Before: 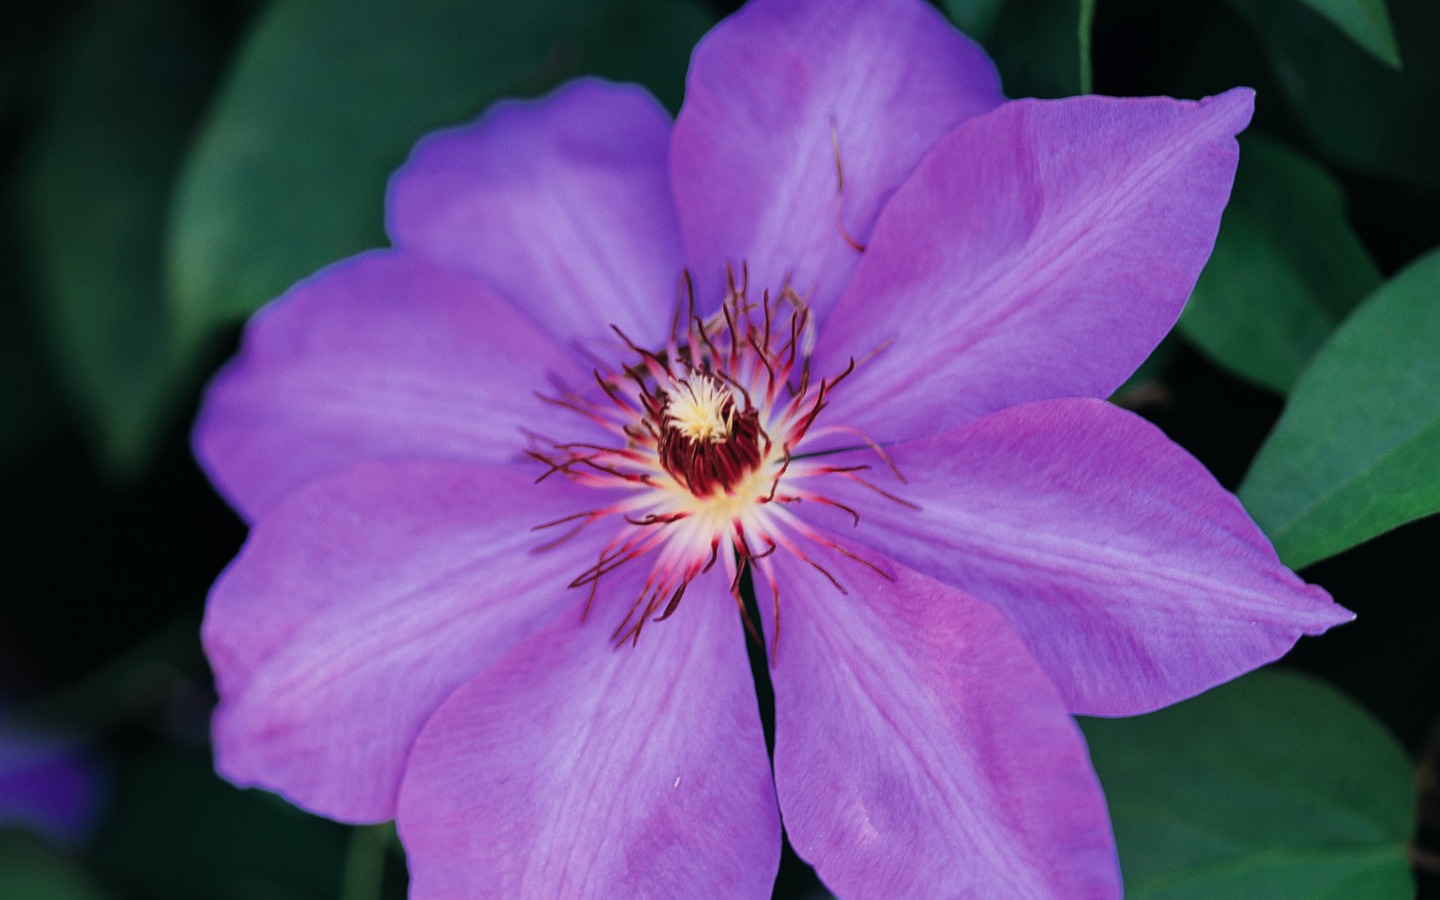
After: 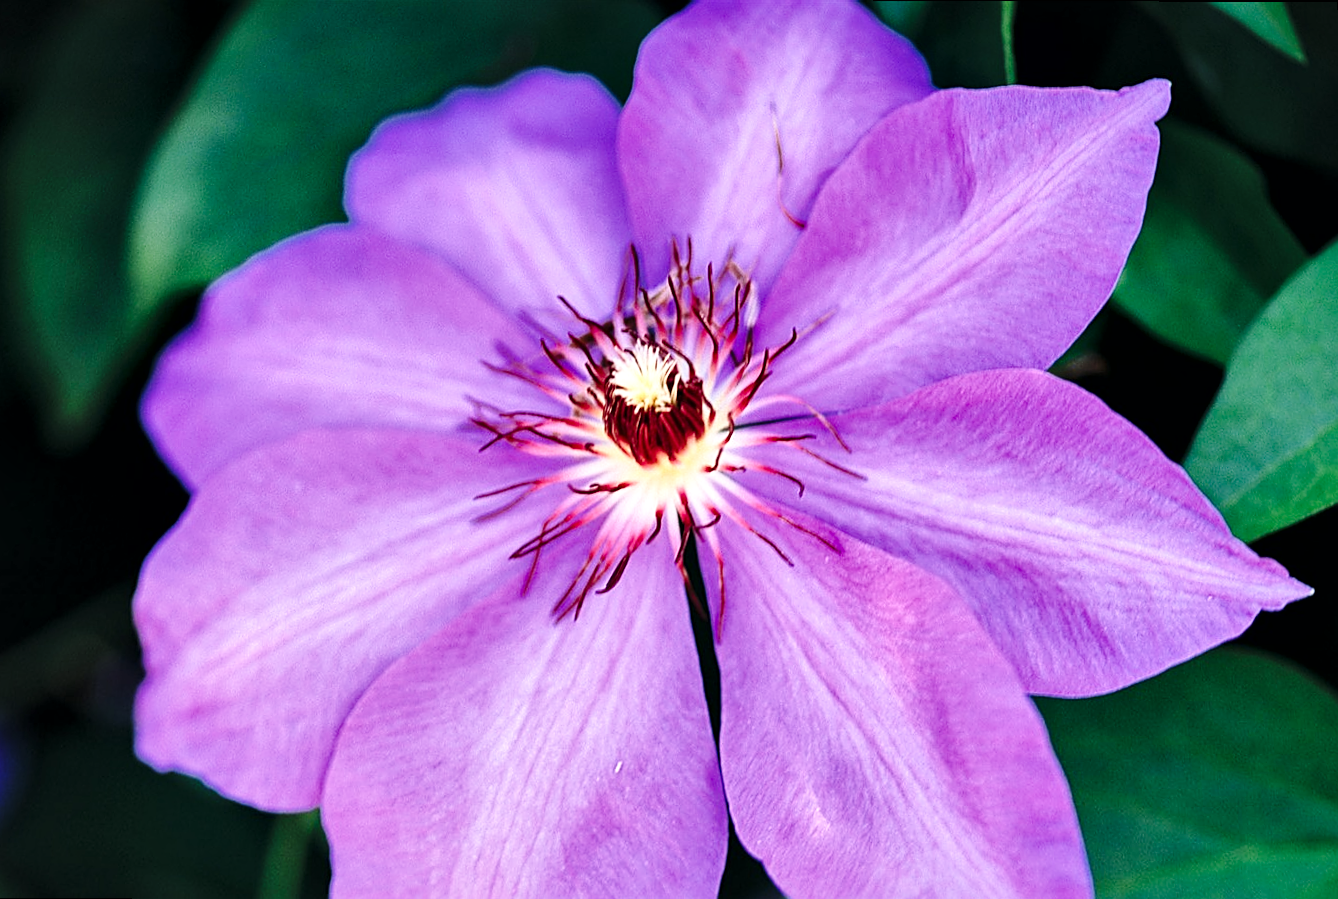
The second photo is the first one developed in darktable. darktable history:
local contrast: mode bilateral grid, contrast 25, coarseness 60, detail 151%, midtone range 0.2
base curve: curves: ch0 [(0, 0) (0.028, 0.03) (0.121, 0.232) (0.46, 0.748) (0.859, 0.968) (1, 1)], preserve colors none
sharpen: on, module defaults
rotate and perspective: rotation 0.215°, lens shift (vertical) -0.139, crop left 0.069, crop right 0.939, crop top 0.002, crop bottom 0.996
fill light: on, module defaults
